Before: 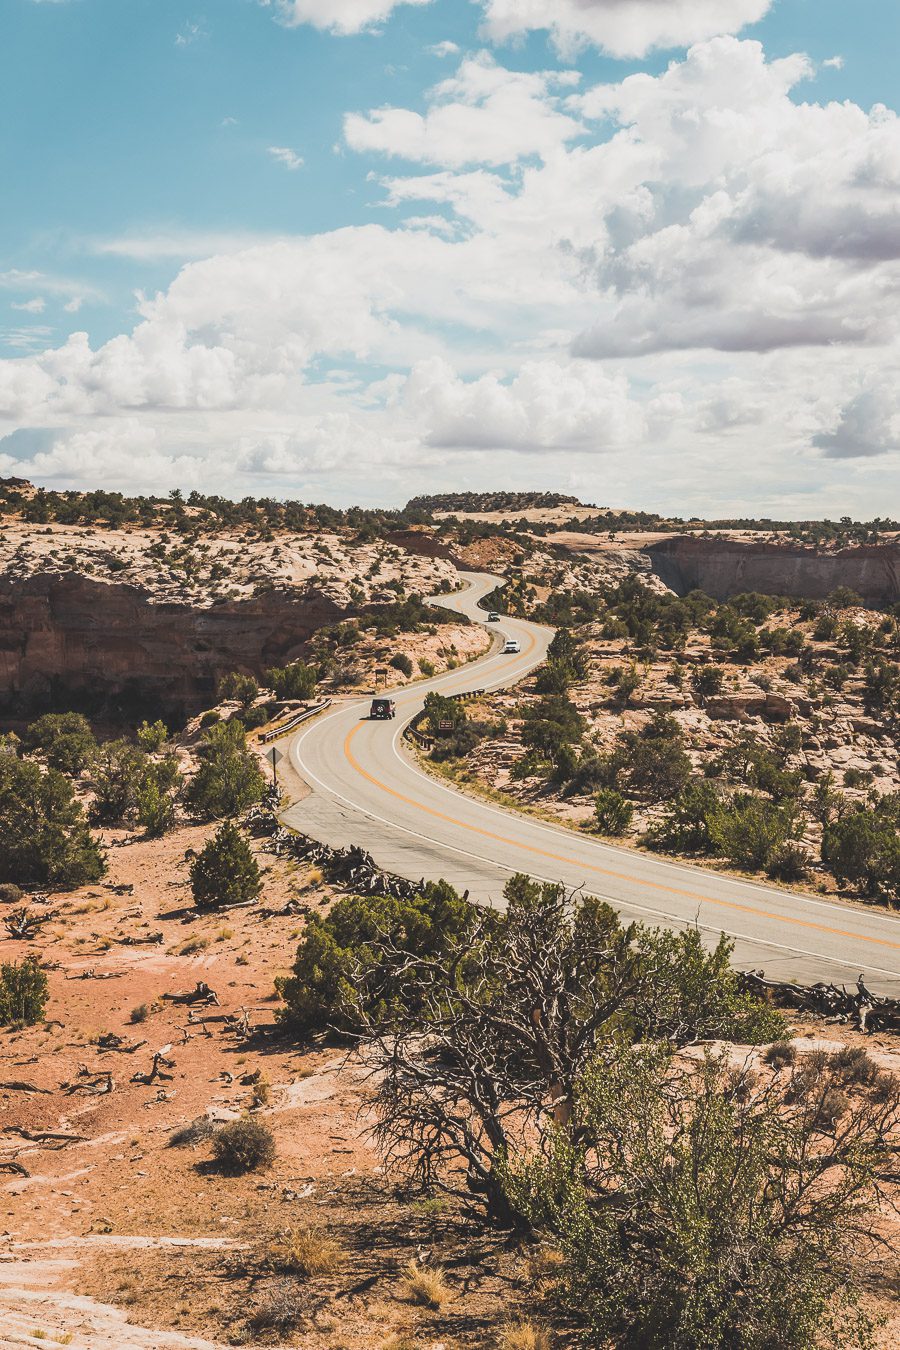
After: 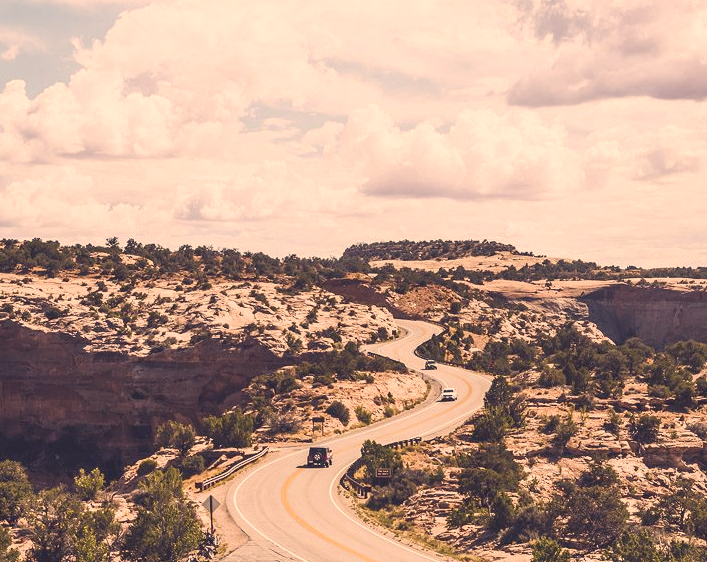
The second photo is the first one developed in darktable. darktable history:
exposure: exposure 0.203 EV, compensate highlight preservation false
color balance rgb: power › chroma 0.519%, power › hue 263.1°, perceptual saturation grading › global saturation 20%, perceptual saturation grading › highlights -25.293%, perceptual saturation grading › shadows 24.808%
color correction: highlights a* 19.96, highlights b* 27.72, shadows a* 3.41, shadows b* -17.98, saturation 0.75
crop: left 7.035%, top 18.685%, right 14.316%, bottom 39.614%
